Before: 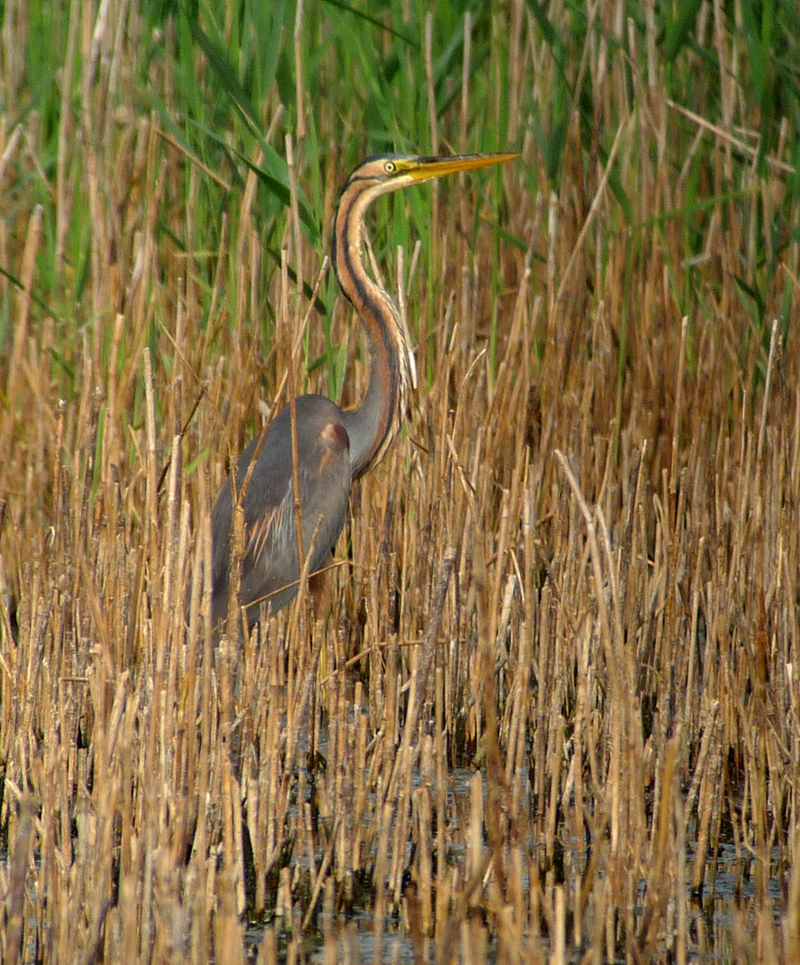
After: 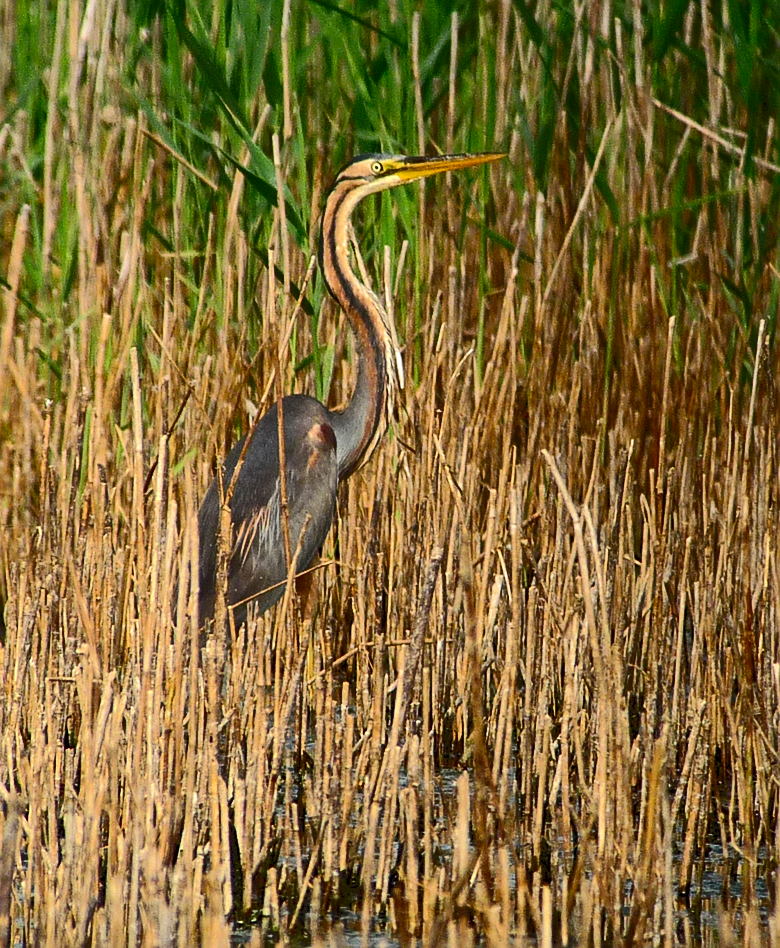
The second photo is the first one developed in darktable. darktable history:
exposure: black level correction 0.002, compensate highlight preservation false
crop and rotate: left 1.733%, right 0.679%, bottom 1.708%
sharpen: on, module defaults
tone equalizer: -8 EV 0.036 EV, edges refinement/feathering 500, mask exposure compensation -1.57 EV, preserve details guided filter
tone curve: curves: ch0 [(0, 0) (0.003, 0.062) (0.011, 0.07) (0.025, 0.083) (0.044, 0.094) (0.069, 0.105) (0.1, 0.117) (0.136, 0.136) (0.177, 0.164) (0.224, 0.201) (0.277, 0.256) (0.335, 0.335) (0.399, 0.424) (0.468, 0.529) (0.543, 0.641) (0.623, 0.725) (0.709, 0.787) (0.801, 0.849) (0.898, 0.917) (1, 1)], color space Lab, independent channels, preserve colors none
contrast brightness saturation: contrast 0.13, brightness -0.062, saturation 0.164
